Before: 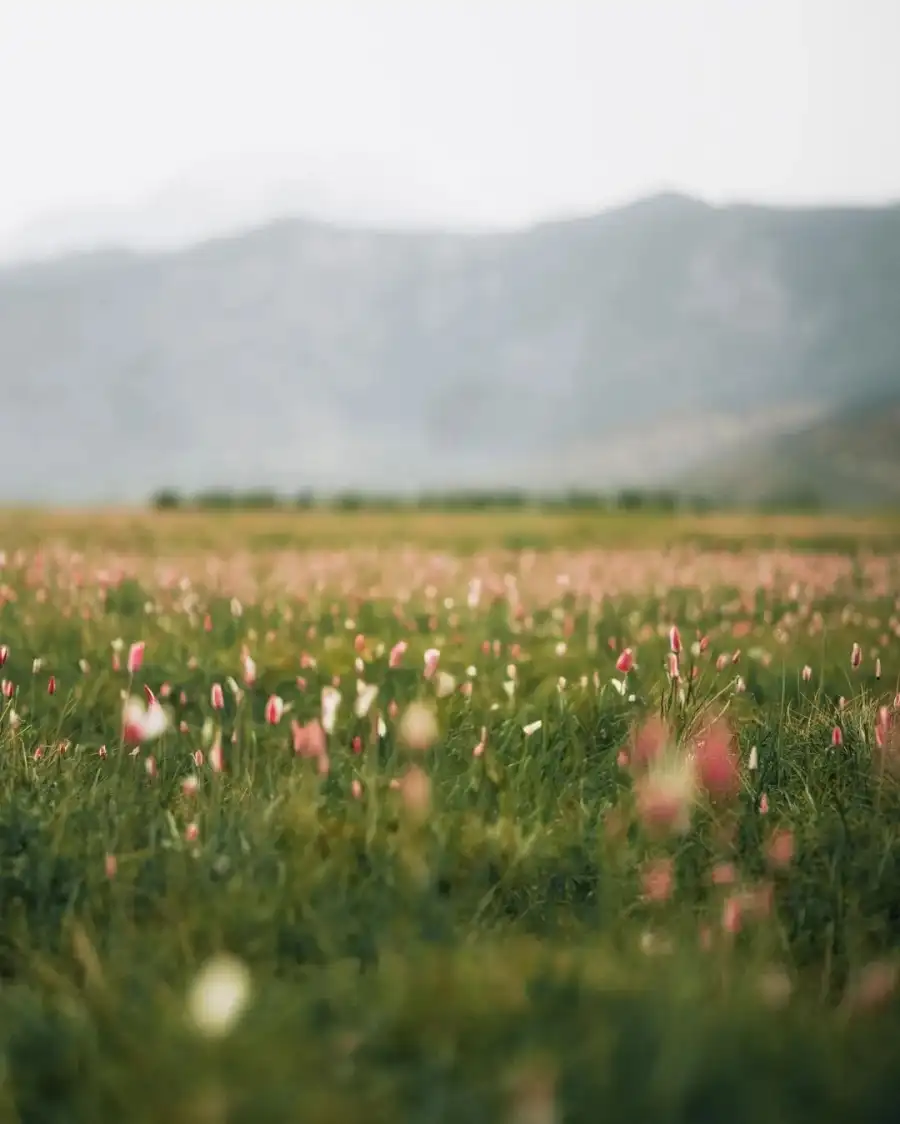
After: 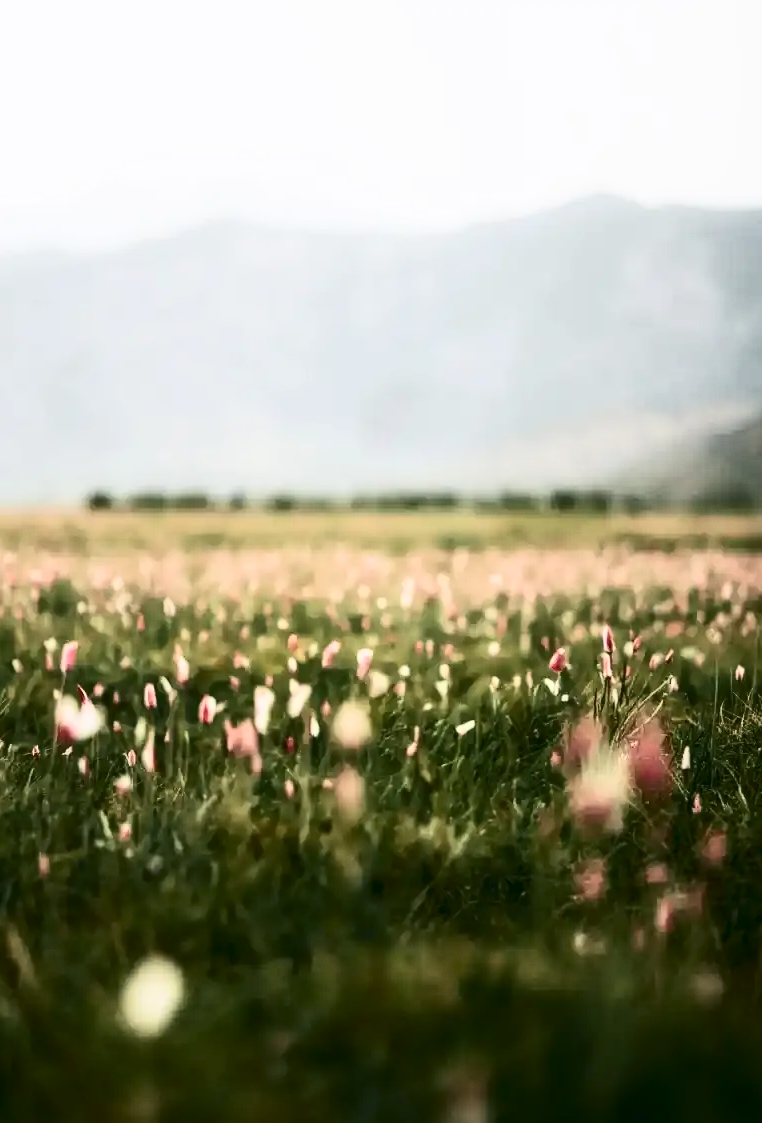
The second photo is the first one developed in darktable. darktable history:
contrast brightness saturation: contrast 0.513, saturation -0.105
crop: left 7.448%, right 7.788%
